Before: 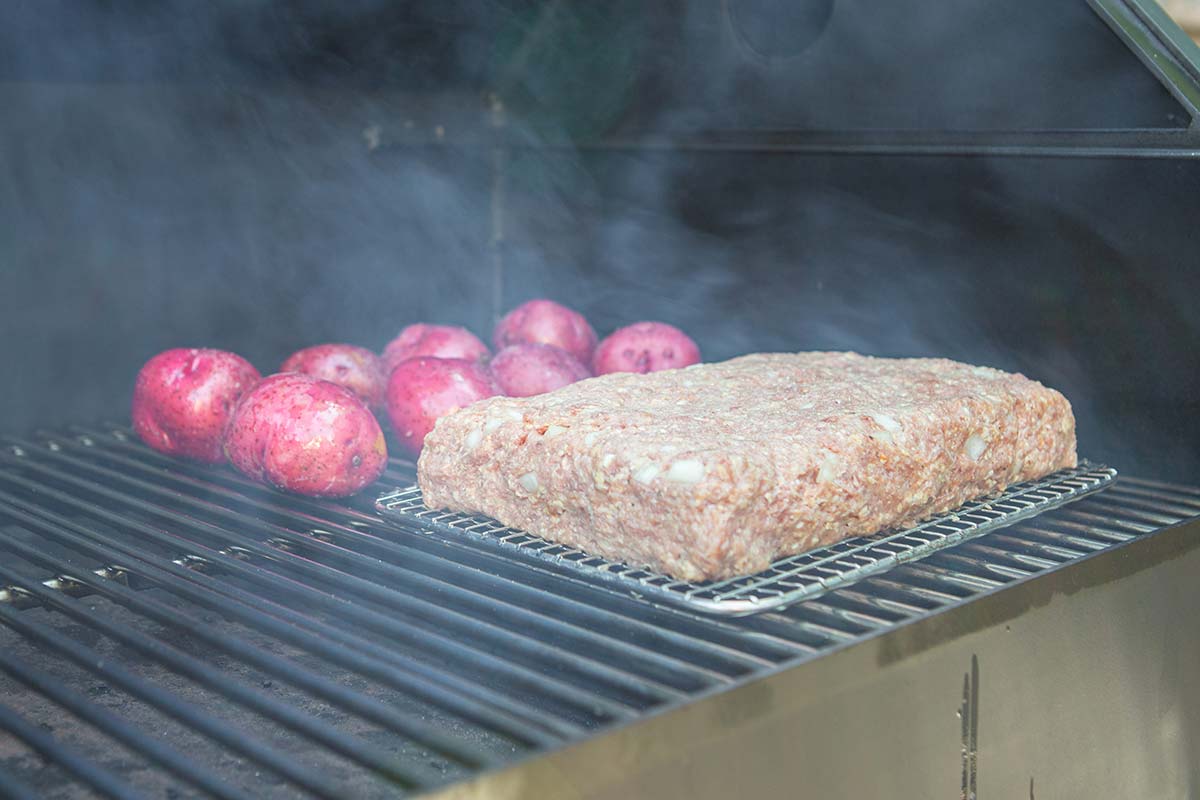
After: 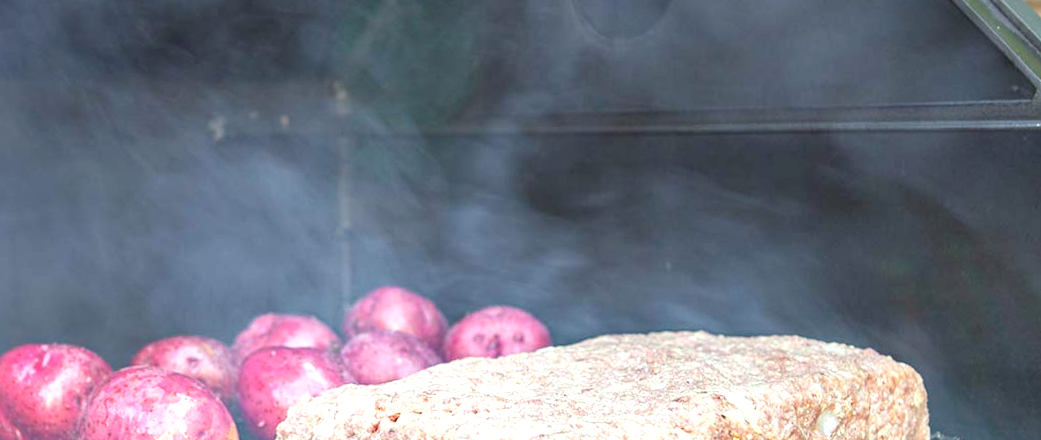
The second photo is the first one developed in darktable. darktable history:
shadows and highlights: soften with gaussian
crop and rotate: left 11.812%, bottom 42.776%
graduated density: density 0.38 EV, hardness 21%, rotation -6.11°, saturation 32%
rotate and perspective: rotation -1.42°, crop left 0.016, crop right 0.984, crop top 0.035, crop bottom 0.965
exposure: black level correction 0, exposure 0.6 EV, compensate exposure bias true, compensate highlight preservation false
